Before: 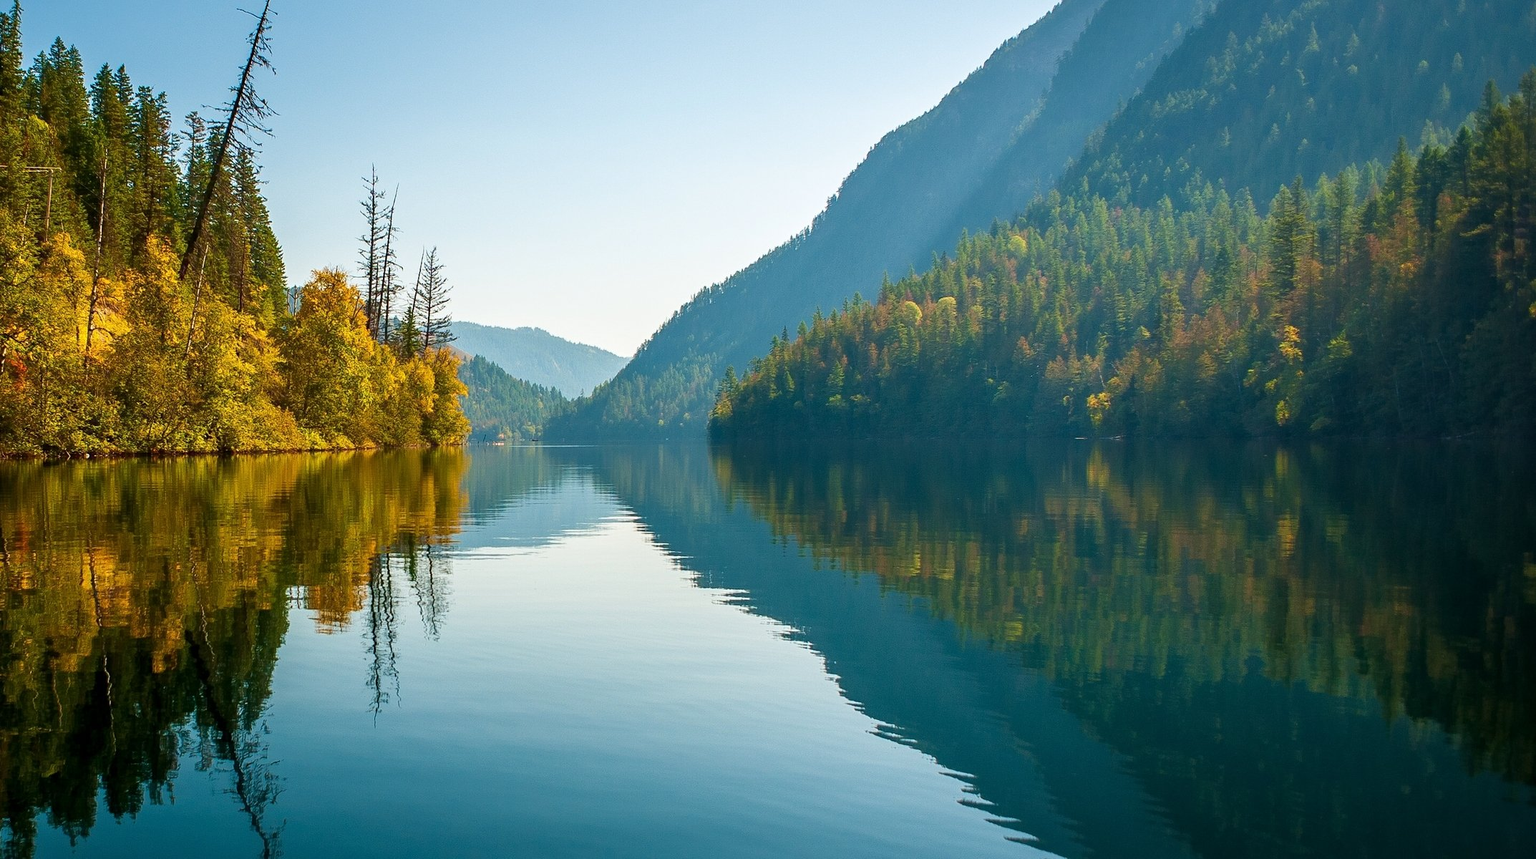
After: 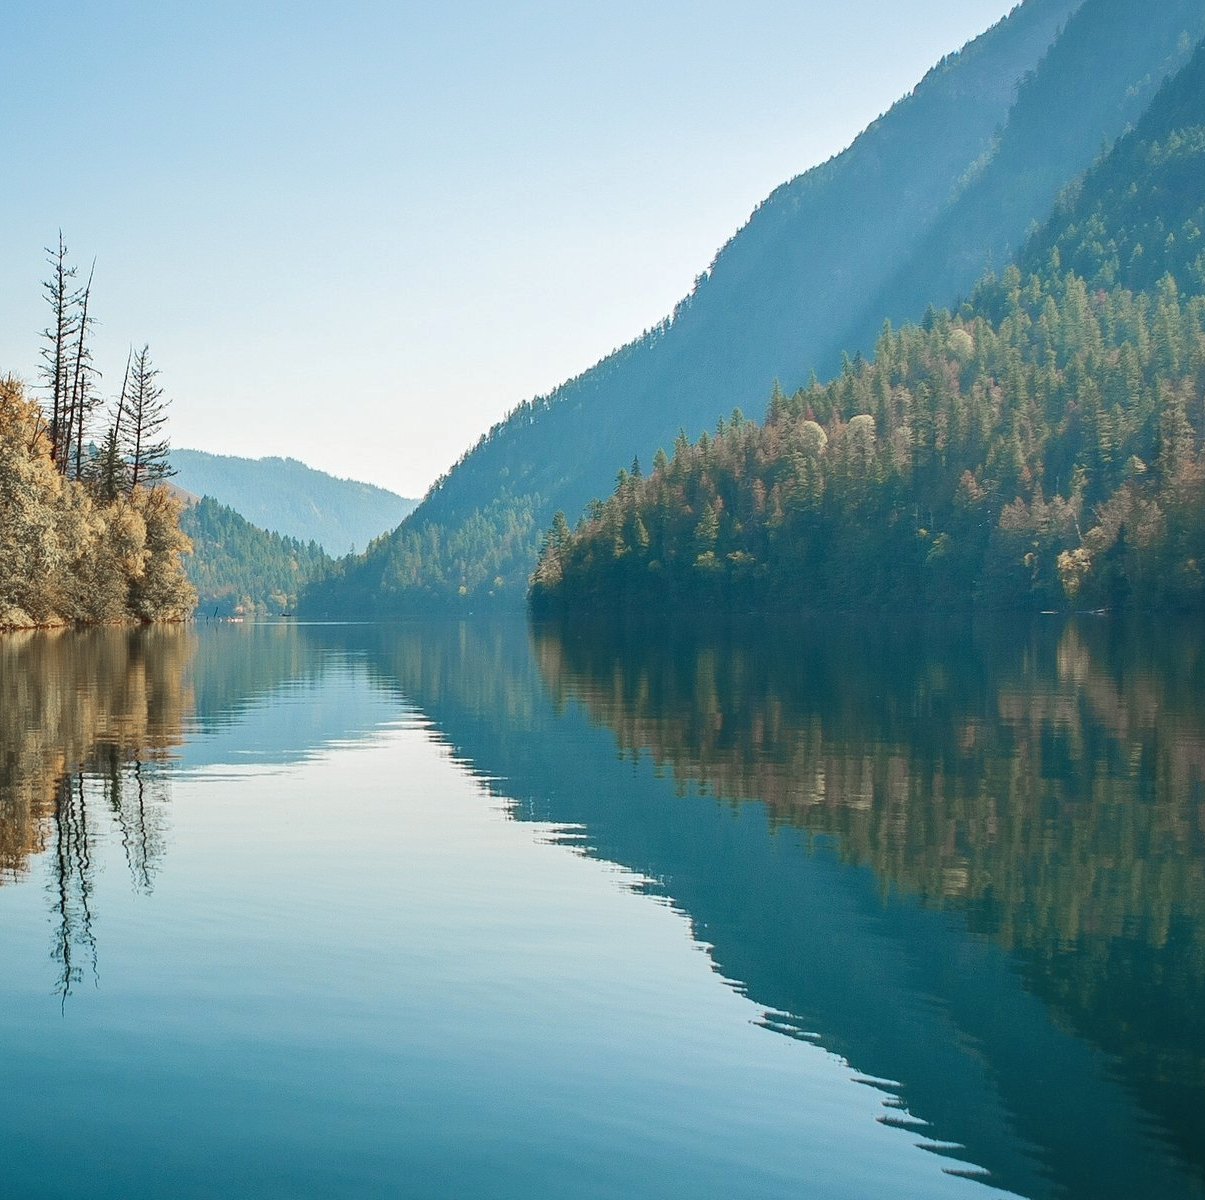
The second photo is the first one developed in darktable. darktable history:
crop: left 21.484%, right 22.329%
tone curve: curves: ch0 [(0, 0) (0.003, 0.018) (0.011, 0.024) (0.025, 0.038) (0.044, 0.067) (0.069, 0.098) (0.1, 0.13) (0.136, 0.165) (0.177, 0.205) (0.224, 0.249) (0.277, 0.304) (0.335, 0.365) (0.399, 0.432) (0.468, 0.505) (0.543, 0.579) (0.623, 0.652) (0.709, 0.725) (0.801, 0.802) (0.898, 0.876) (1, 1)], color space Lab, independent channels, preserve colors none
color zones: curves: ch1 [(0, 0.708) (0.088, 0.648) (0.245, 0.187) (0.429, 0.326) (0.571, 0.498) (0.714, 0.5) (0.857, 0.5) (1, 0.708)]
